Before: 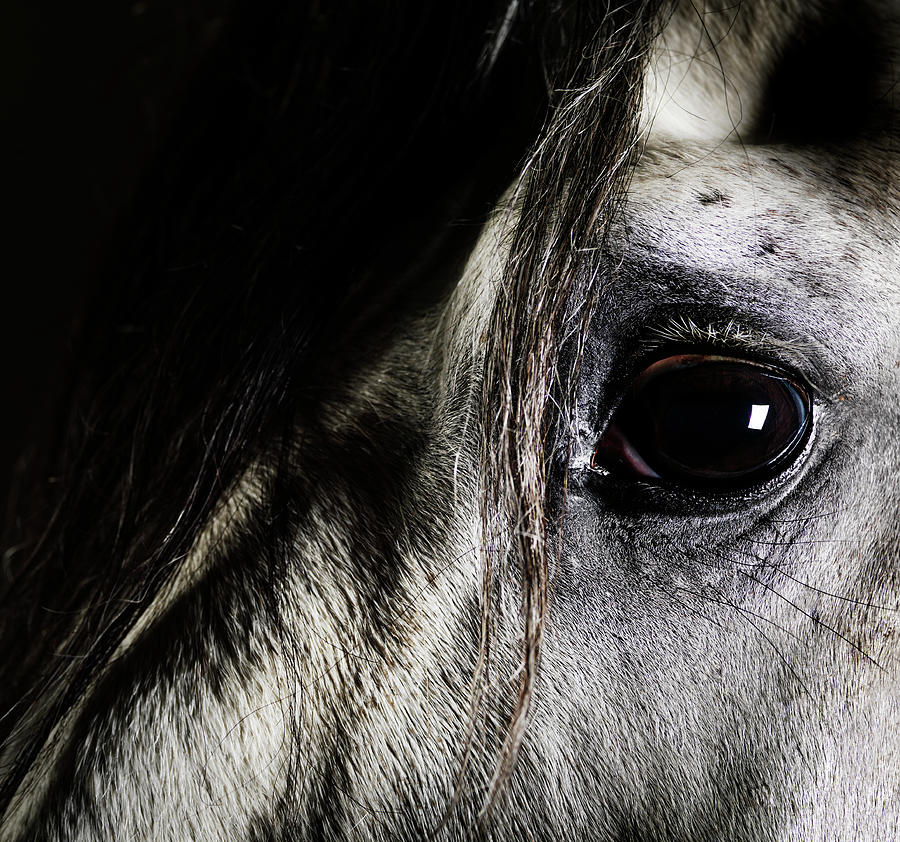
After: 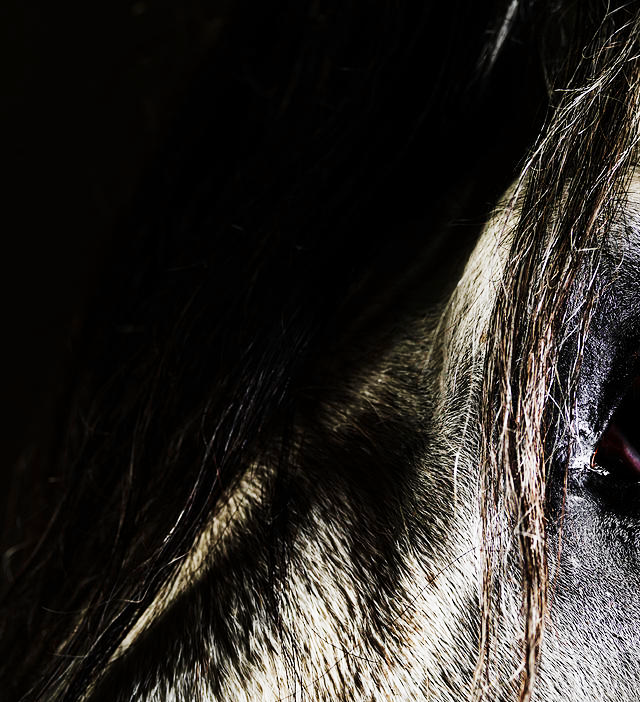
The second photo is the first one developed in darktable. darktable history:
base curve: curves: ch0 [(0, 0) (0.032, 0.025) (0.121, 0.166) (0.206, 0.329) (0.605, 0.79) (1, 1)], preserve colors none
velvia: on, module defaults
crop: right 28.885%, bottom 16.626%
